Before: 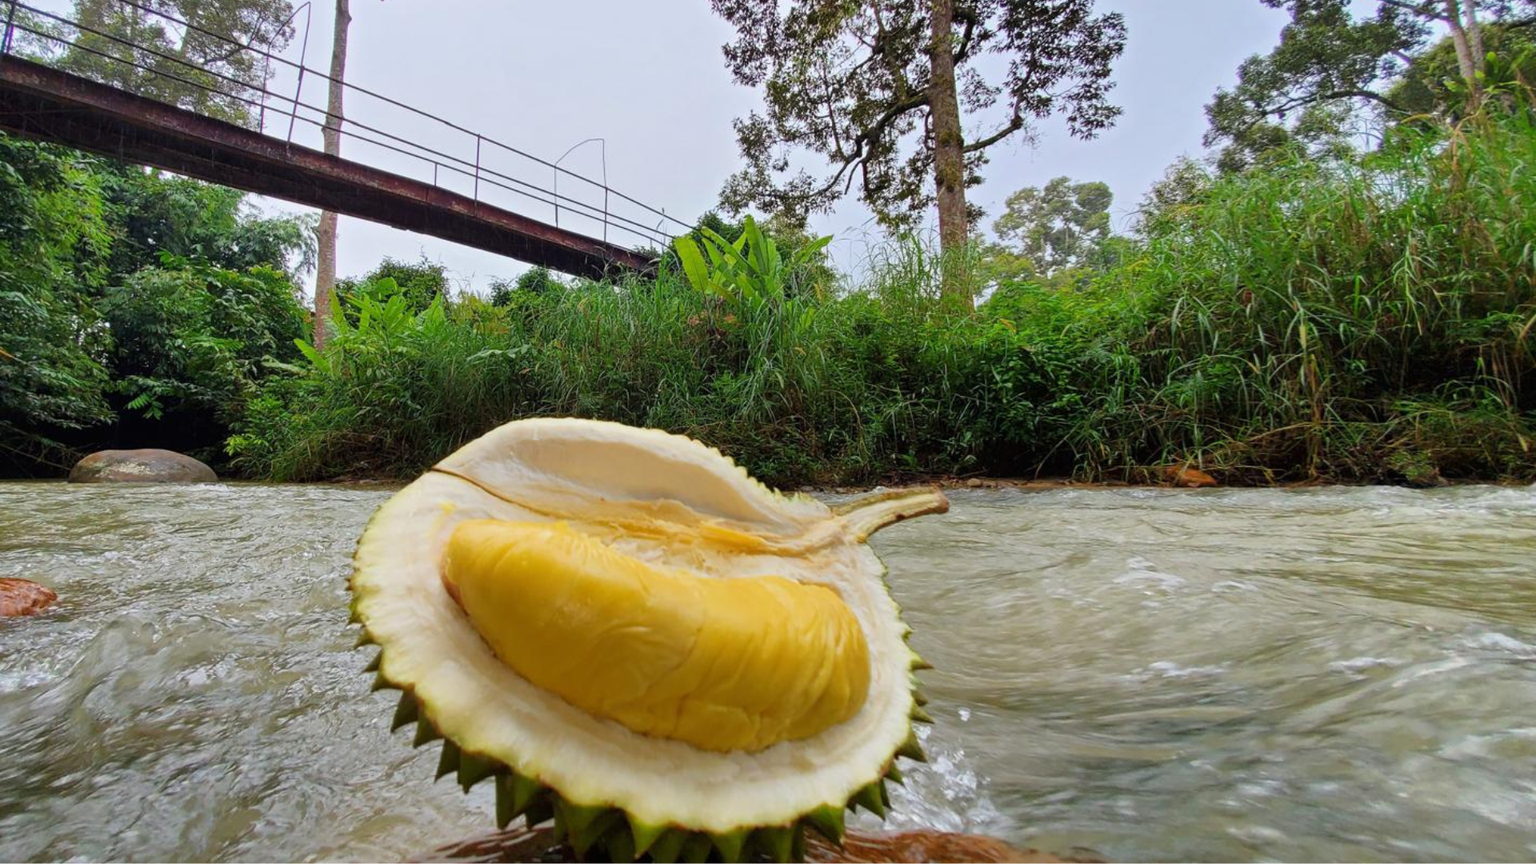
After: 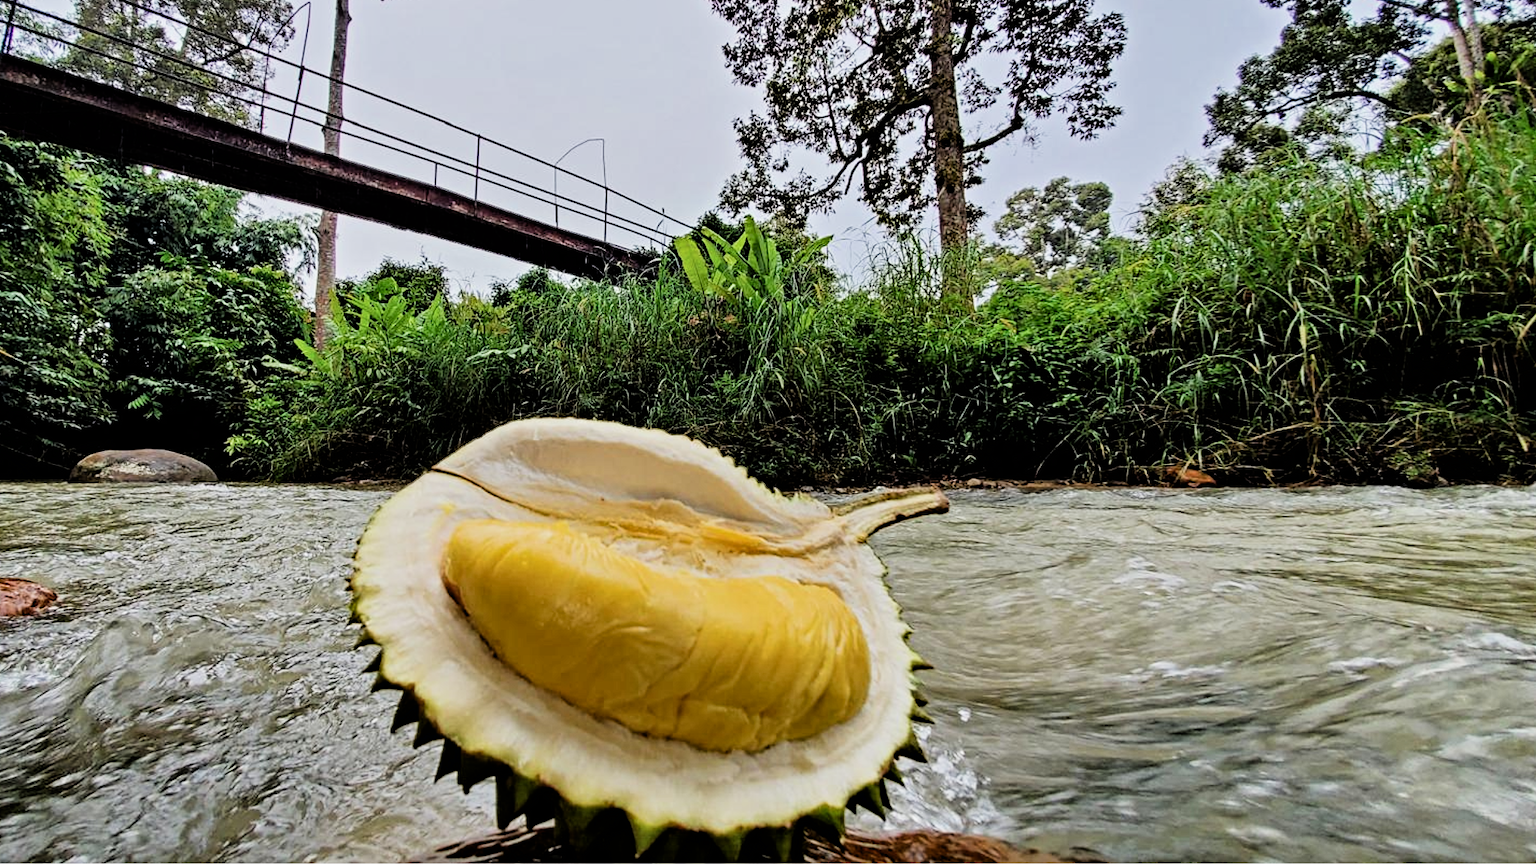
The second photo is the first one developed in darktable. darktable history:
contrast equalizer: y [[0.5, 0.542, 0.583, 0.625, 0.667, 0.708], [0.5 ×6], [0.5 ×6], [0 ×6], [0 ×6]]
filmic rgb: black relative exposure -5.08 EV, white relative exposure 3.96 EV, hardness 2.9, contrast 1.297, highlights saturation mix -8.78%
